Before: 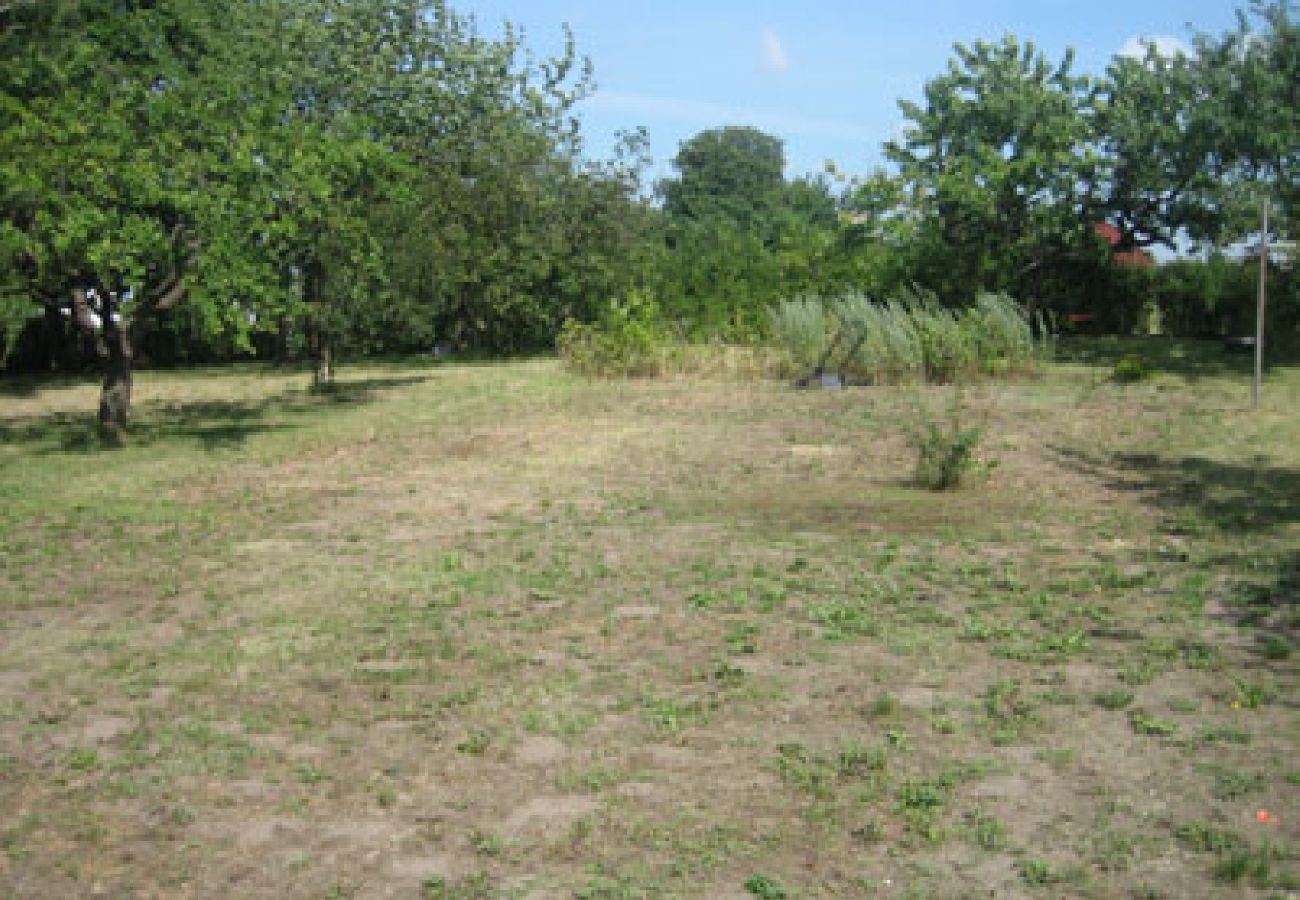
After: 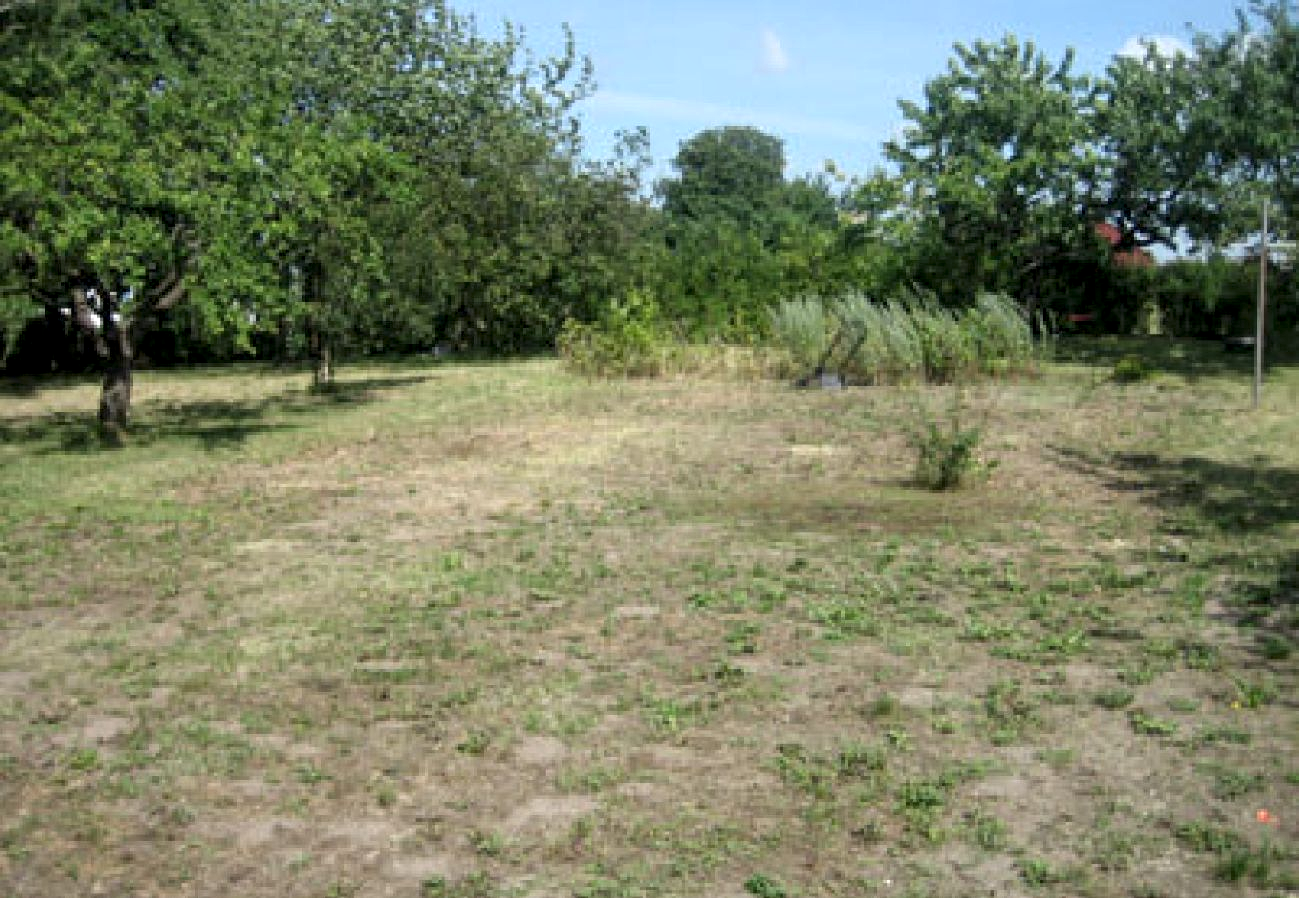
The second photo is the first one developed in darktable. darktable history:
crop: top 0.05%, bottom 0.098%
local contrast: highlights 123%, shadows 126%, detail 140%, midtone range 0.254
